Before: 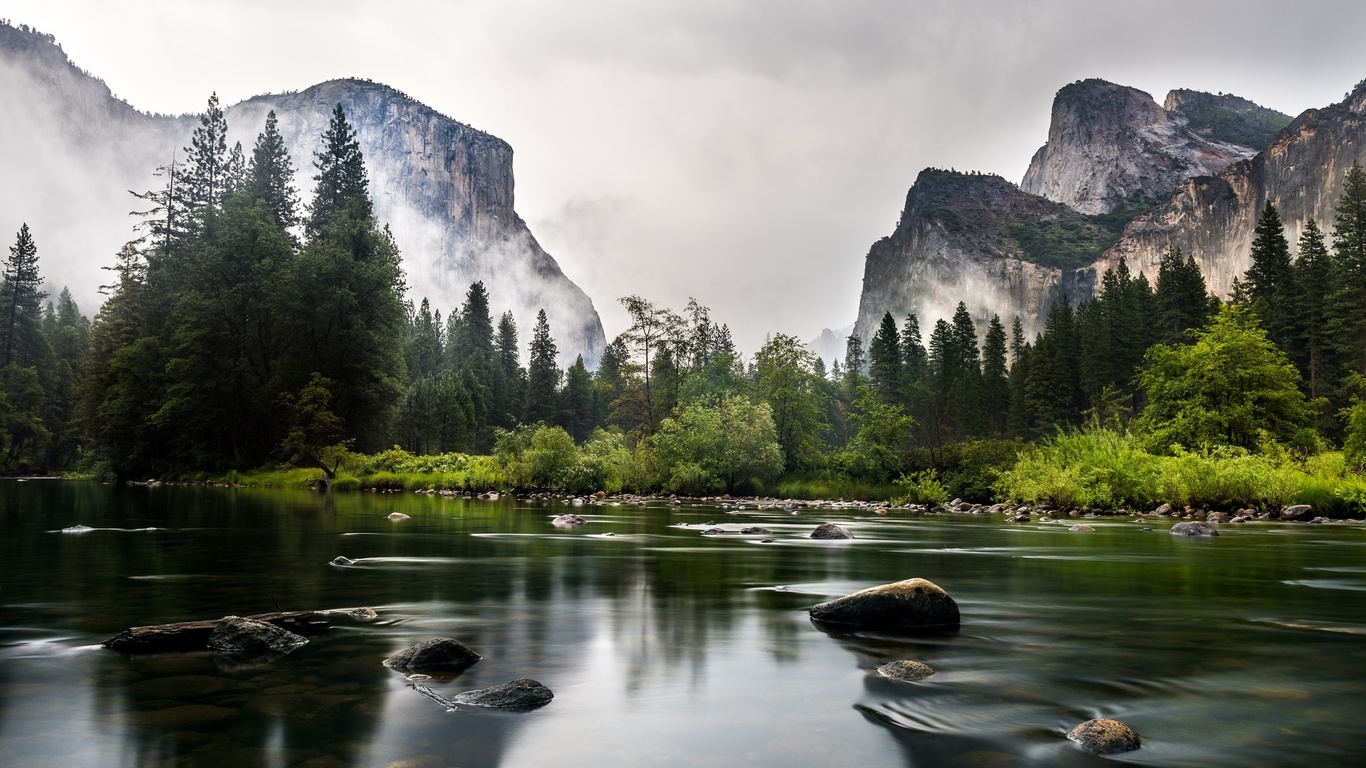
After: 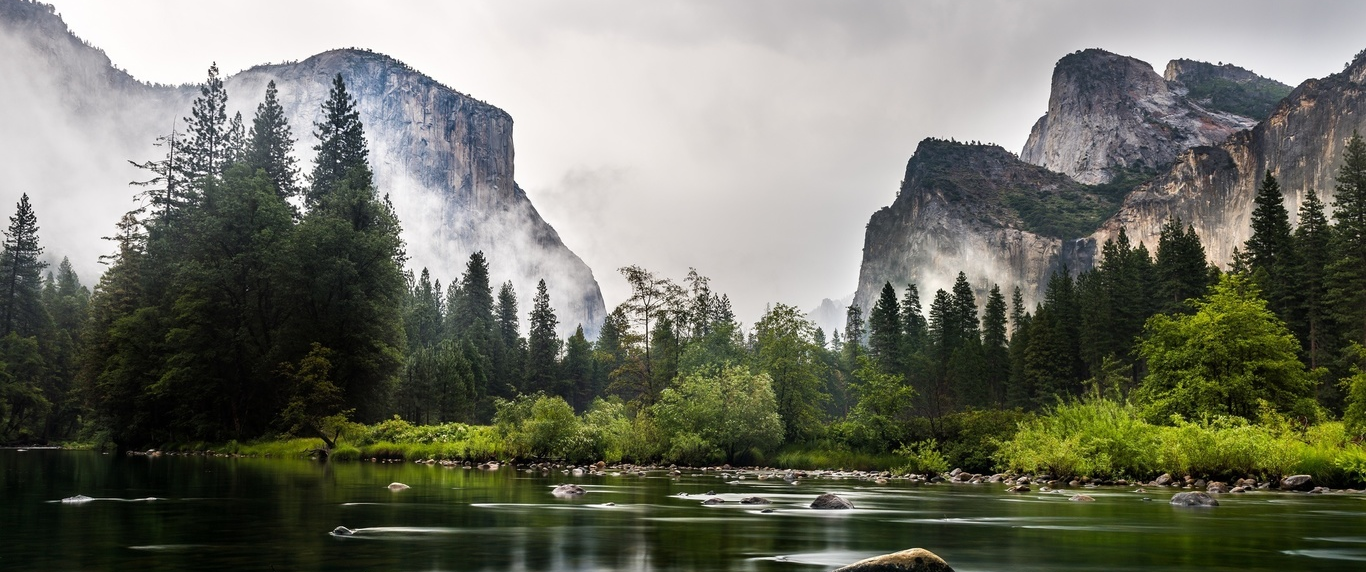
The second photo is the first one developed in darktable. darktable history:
crop: top 3.913%, bottom 21.597%
